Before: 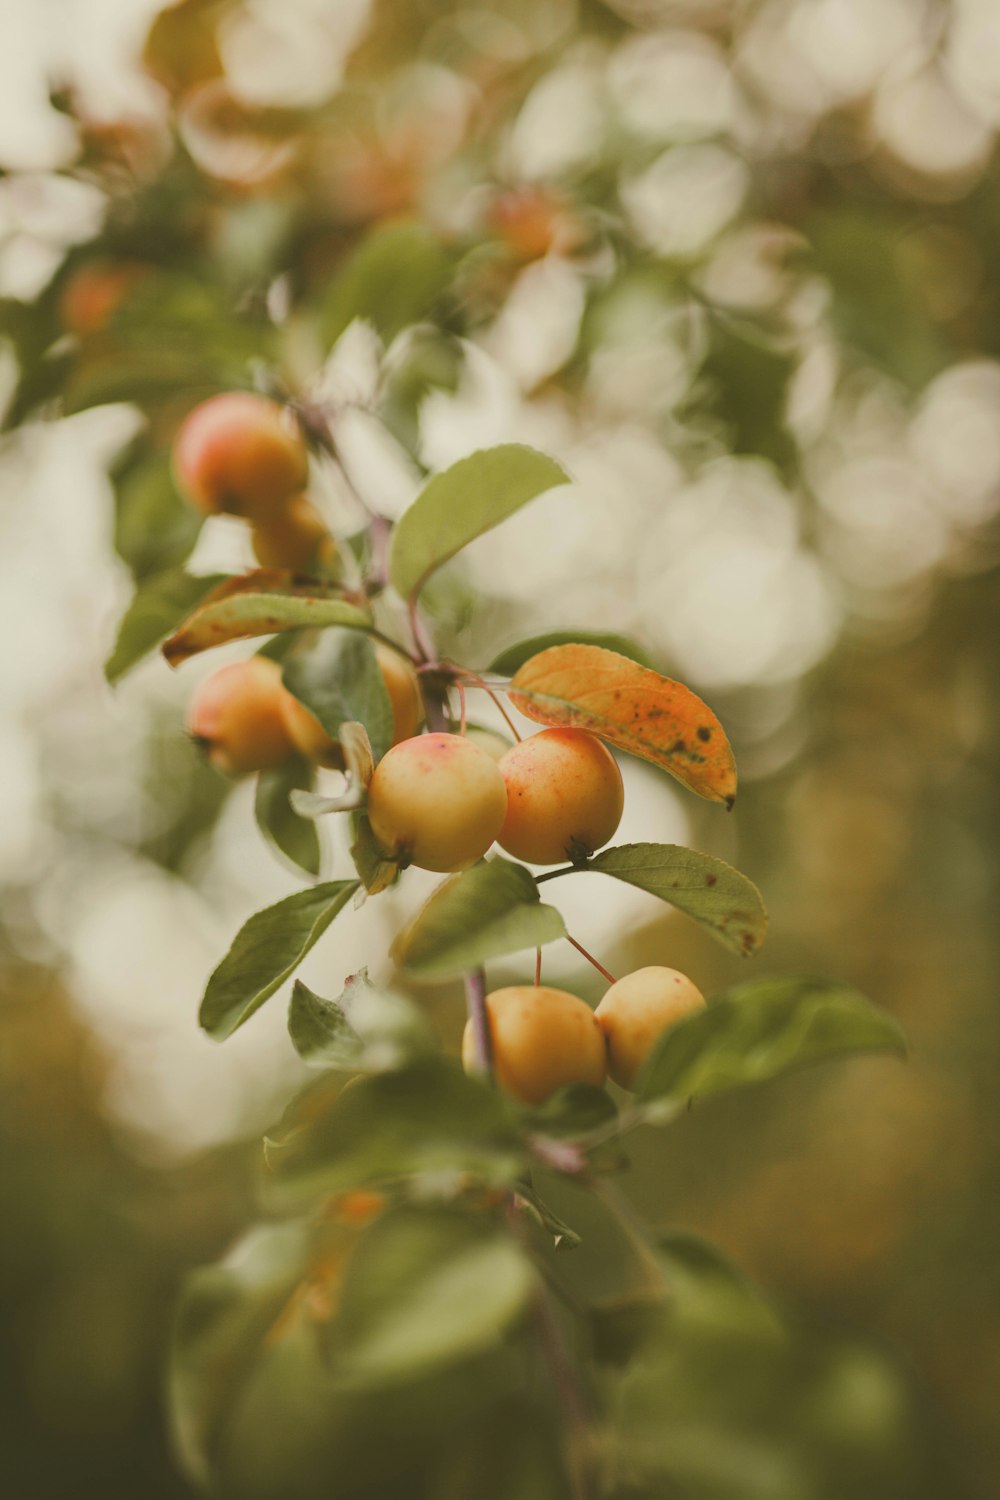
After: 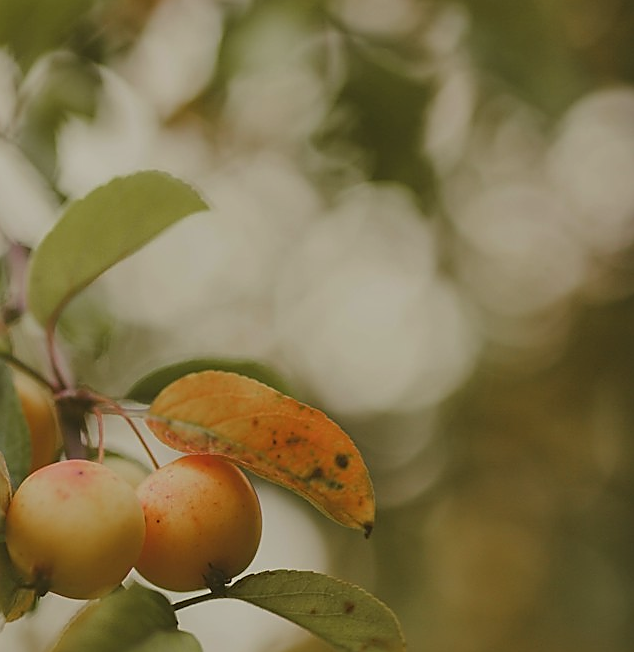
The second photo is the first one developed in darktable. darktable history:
exposure: exposure -0.596 EV, compensate exposure bias true, compensate highlight preservation false
crop: left 36.226%, top 18.206%, right 0.312%, bottom 38.287%
sharpen: radius 1.418, amount 1.252, threshold 0.74
